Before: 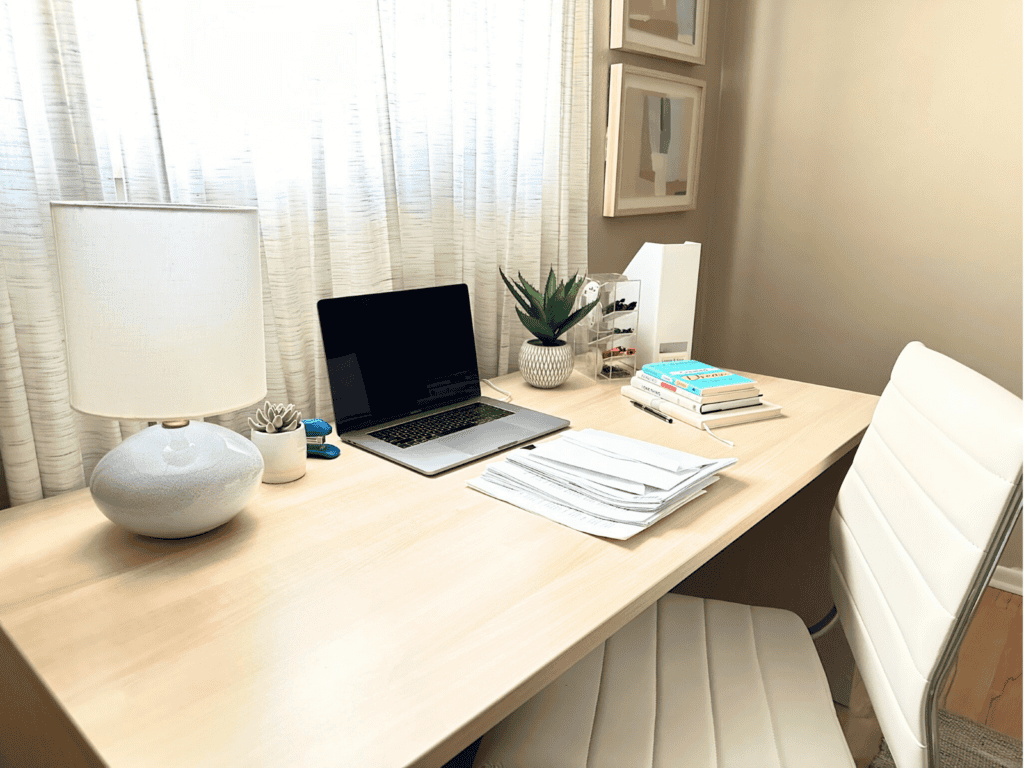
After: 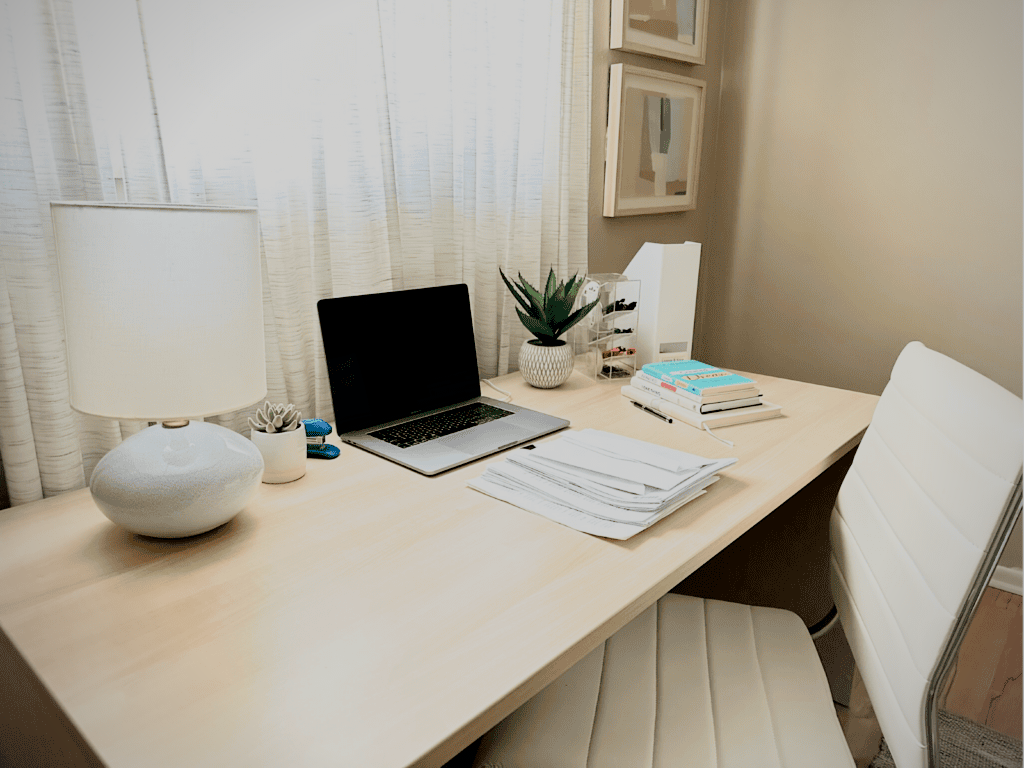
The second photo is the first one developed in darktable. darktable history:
vignetting: fall-off radius 60.92%
exposure: black level correction 0.012, compensate highlight preservation false
filmic rgb: black relative exposure -7.15 EV, white relative exposure 5.36 EV, hardness 3.02
